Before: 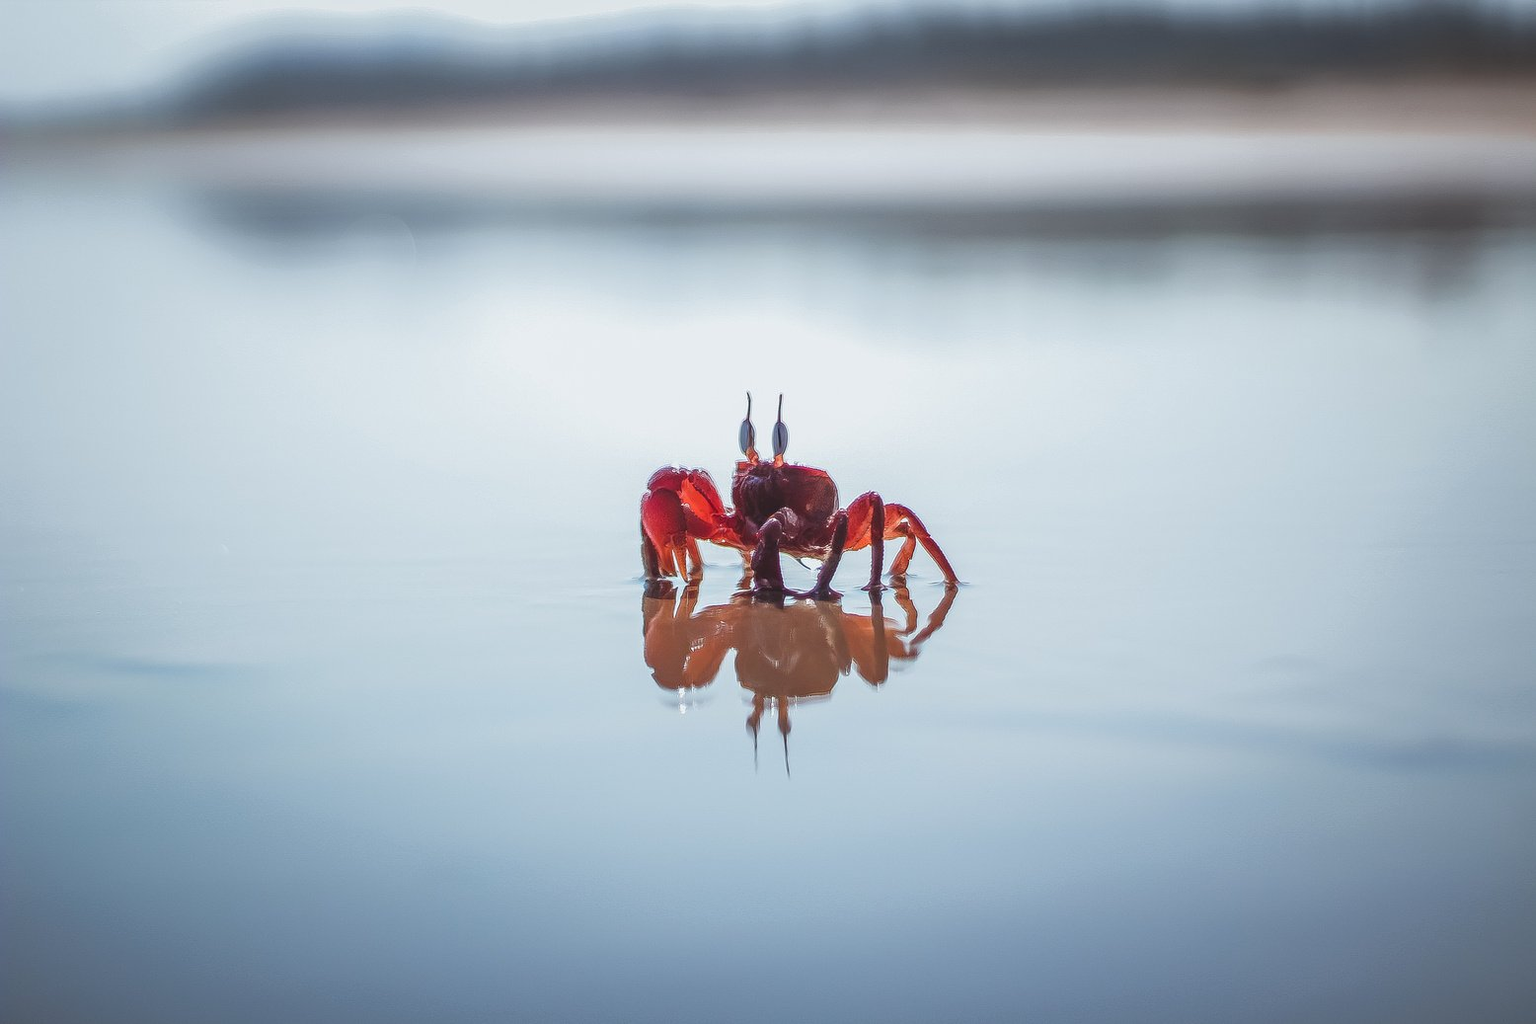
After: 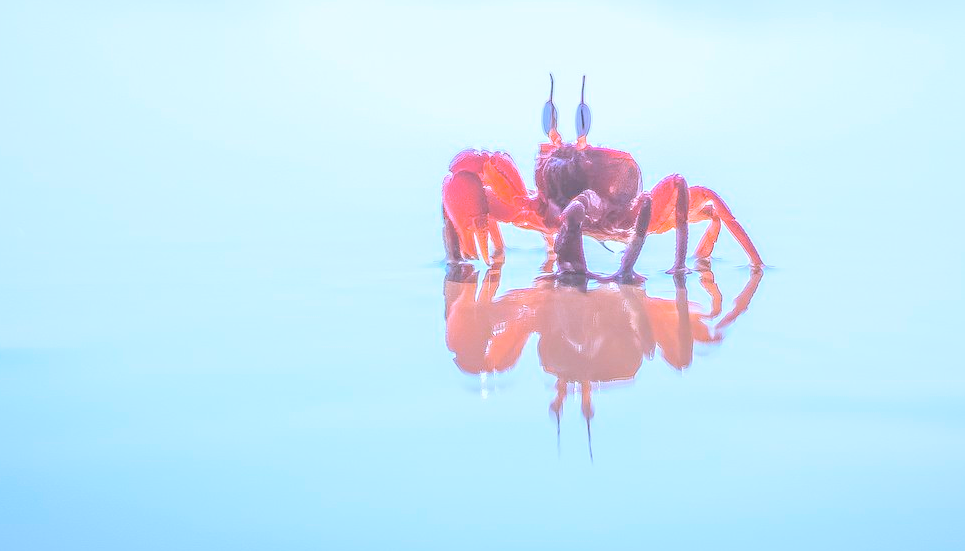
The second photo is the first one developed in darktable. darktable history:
crop: left 13.312%, top 31.28%, right 24.627%, bottom 15.582%
color correction: highlights a* -4.18, highlights b* -10.81
contrast brightness saturation: brightness 1
color zones: curves: ch0 [(0, 0.5) (0.143, 0.5) (0.286, 0.5) (0.429, 0.5) (0.571, 0.5) (0.714, 0.476) (0.857, 0.5) (1, 0.5)]; ch2 [(0, 0.5) (0.143, 0.5) (0.286, 0.5) (0.429, 0.5) (0.571, 0.5) (0.714, 0.487) (0.857, 0.5) (1, 0.5)]
sharpen: radius 5.325, amount 0.312, threshold 26.433
color balance: lift [1, 1.001, 0.999, 1.001], gamma [1, 1.004, 1.007, 0.993], gain [1, 0.991, 0.987, 1.013], contrast 7.5%, contrast fulcrum 10%, output saturation 115%
local contrast: on, module defaults
white balance: red 1.042, blue 1.17
